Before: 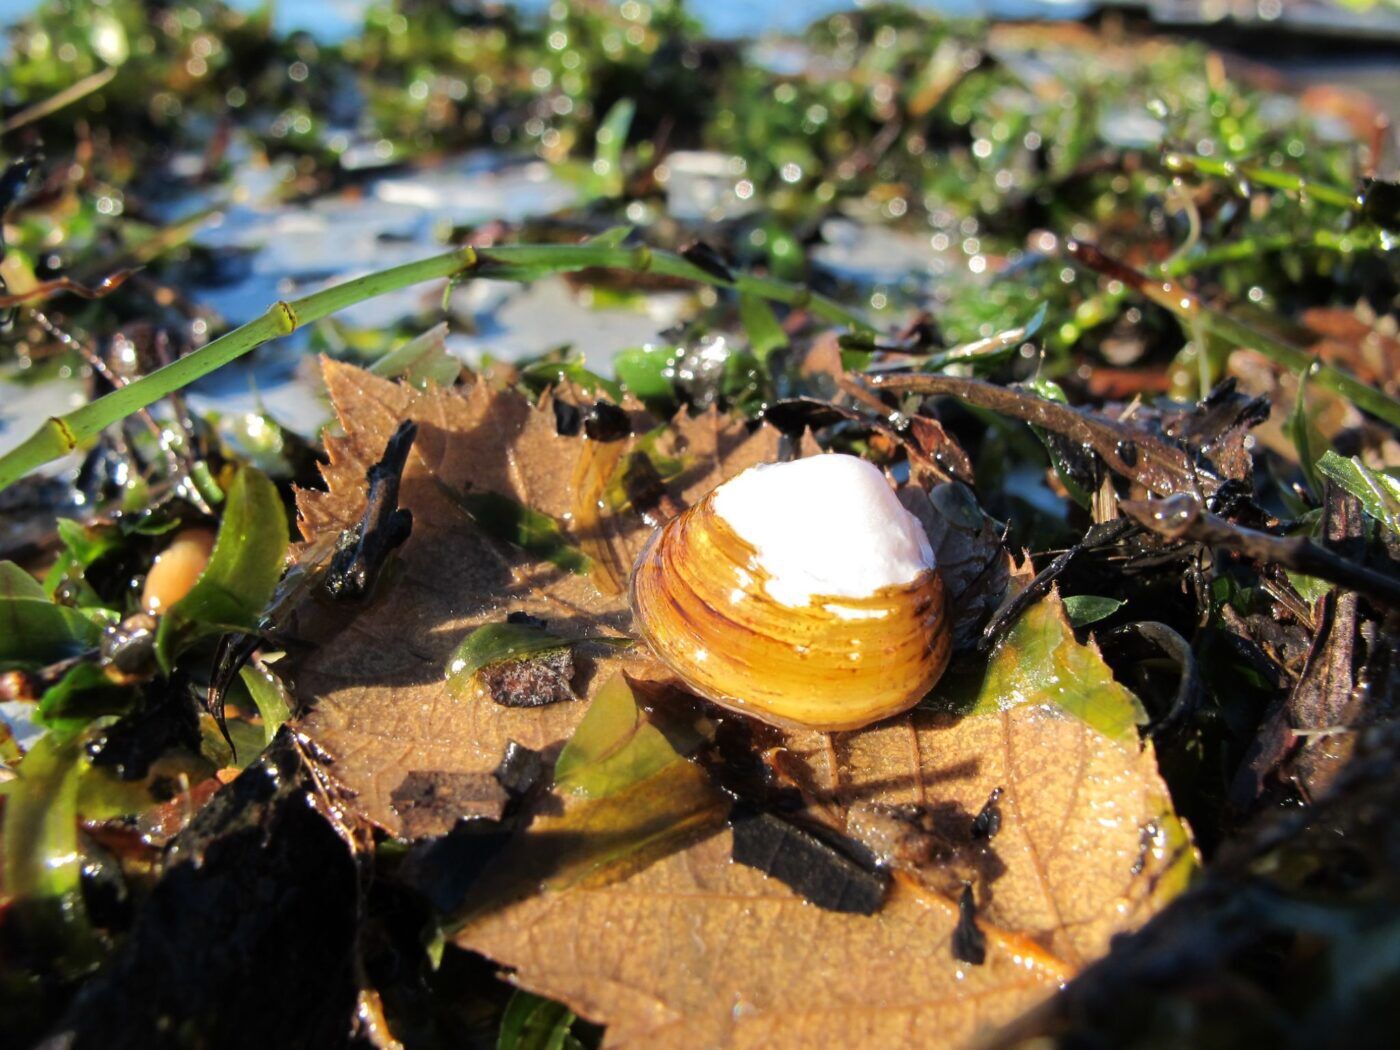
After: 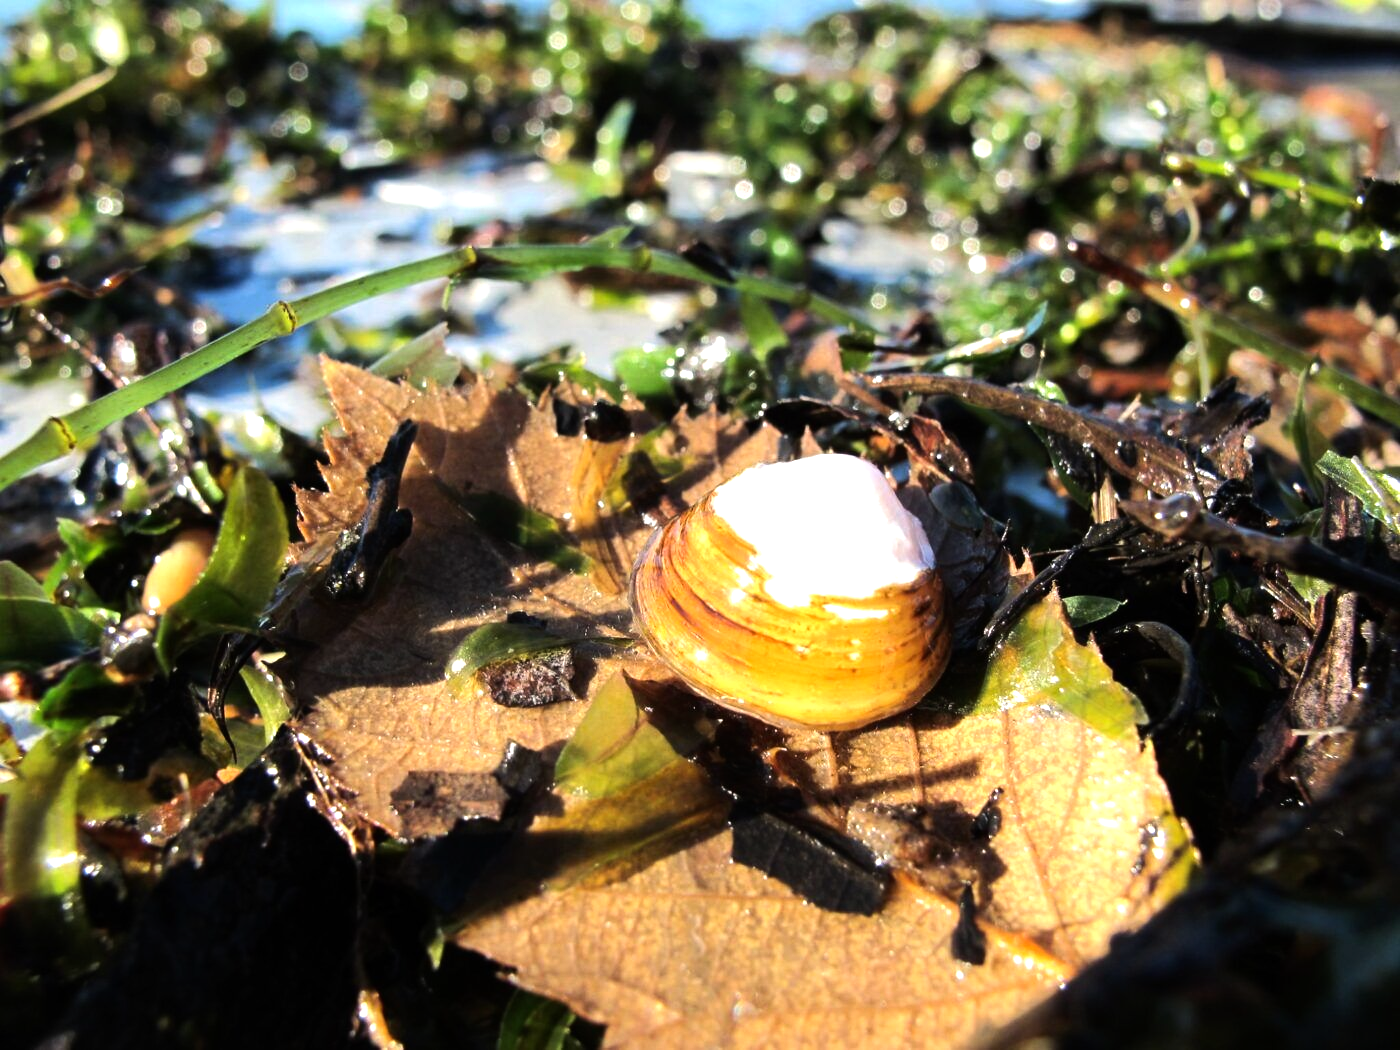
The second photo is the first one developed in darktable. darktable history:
tone equalizer: -8 EV -0.75 EV, -7 EV -0.7 EV, -6 EV -0.6 EV, -5 EV -0.4 EV, -3 EV 0.4 EV, -2 EV 0.6 EV, -1 EV 0.7 EV, +0 EV 0.75 EV, edges refinement/feathering 500, mask exposure compensation -1.57 EV, preserve details no
white balance: emerald 1
